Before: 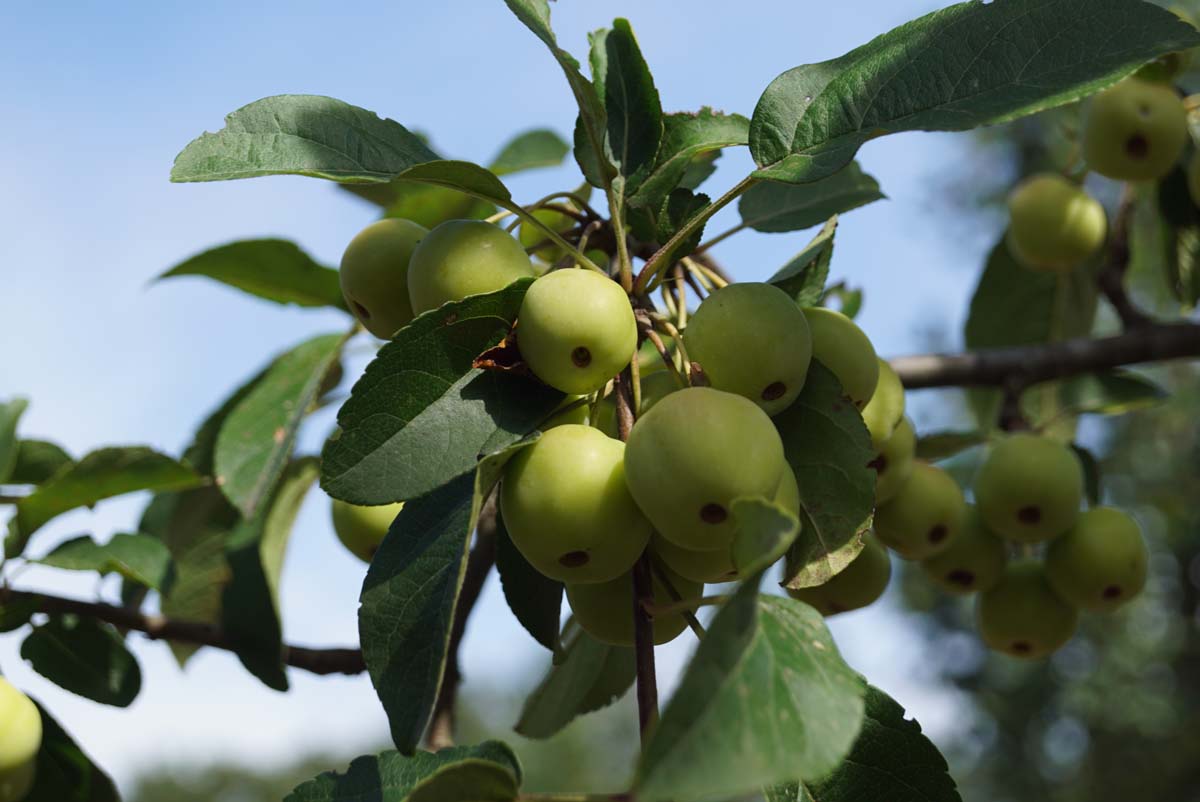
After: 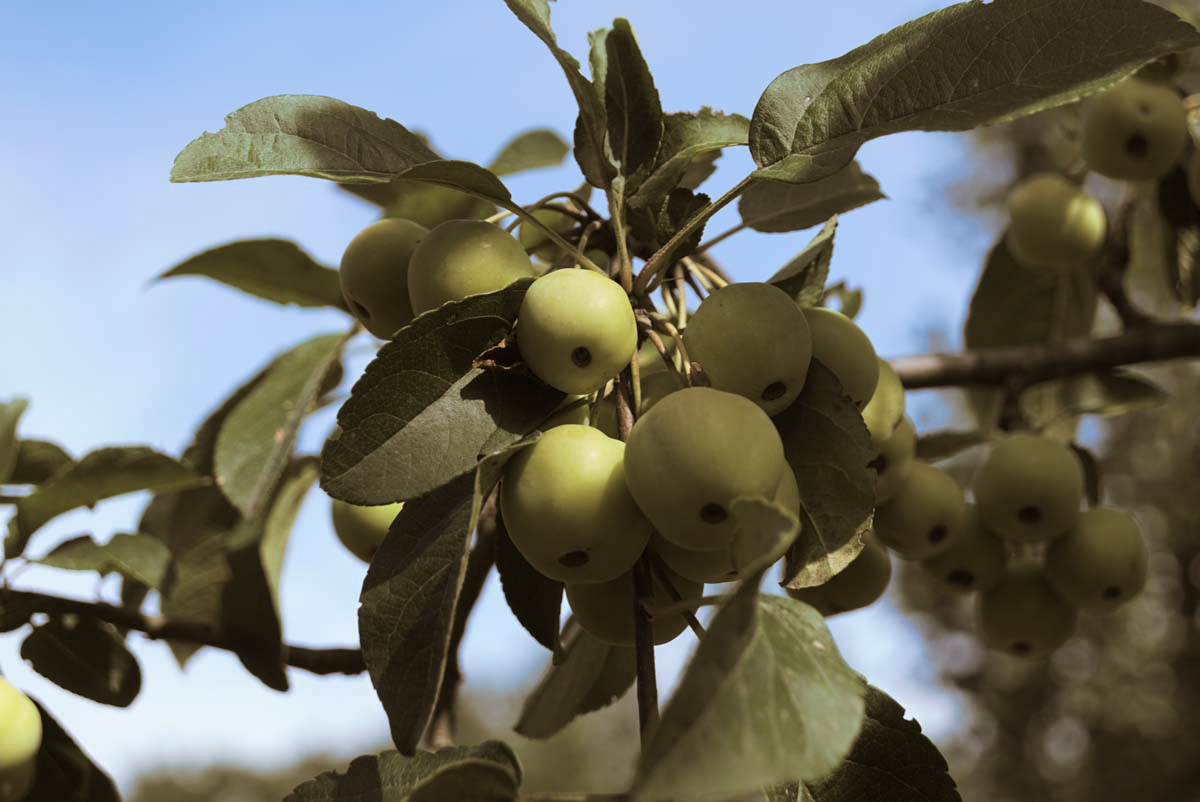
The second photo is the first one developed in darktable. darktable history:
white balance: red 1.004, blue 1.024
split-toning: shadows › hue 37.98°, highlights › hue 185.58°, balance -55.261
